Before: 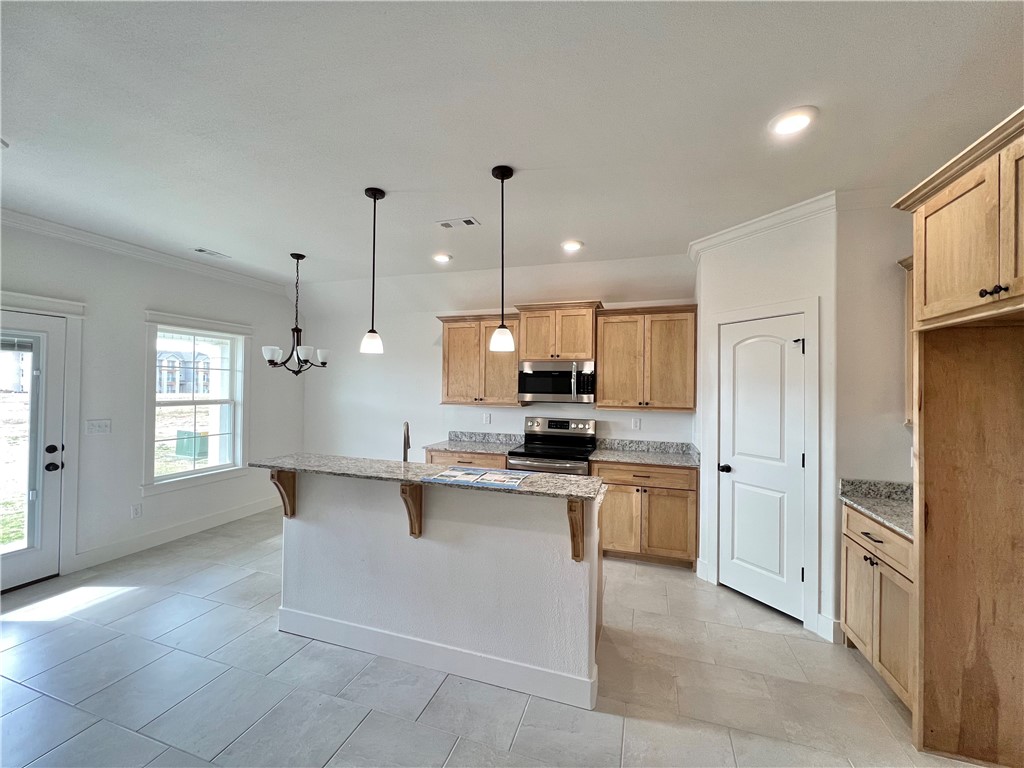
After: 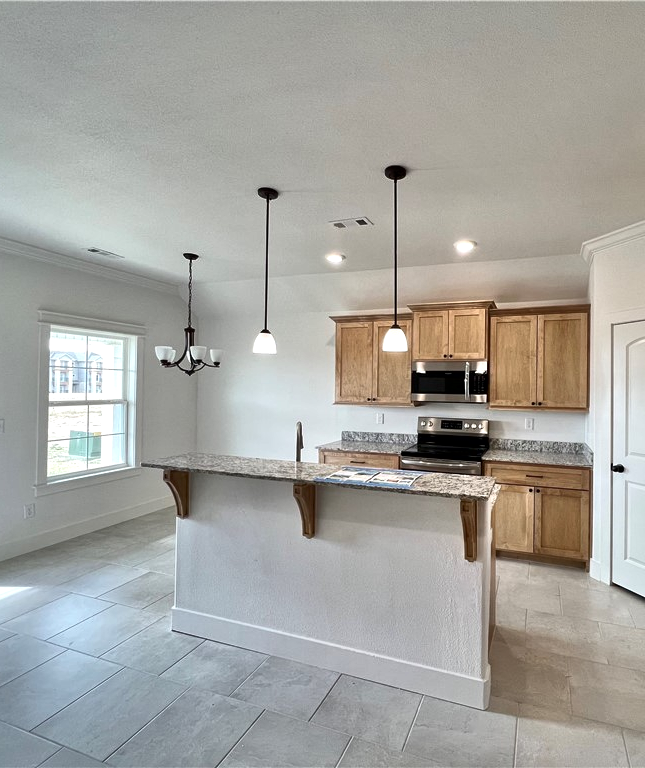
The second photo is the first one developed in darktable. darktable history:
crop: left 10.494%, right 26.463%
local contrast: mode bilateral grid, contrast 20, coarseness 50, detail 173%, midtone range 0.2
